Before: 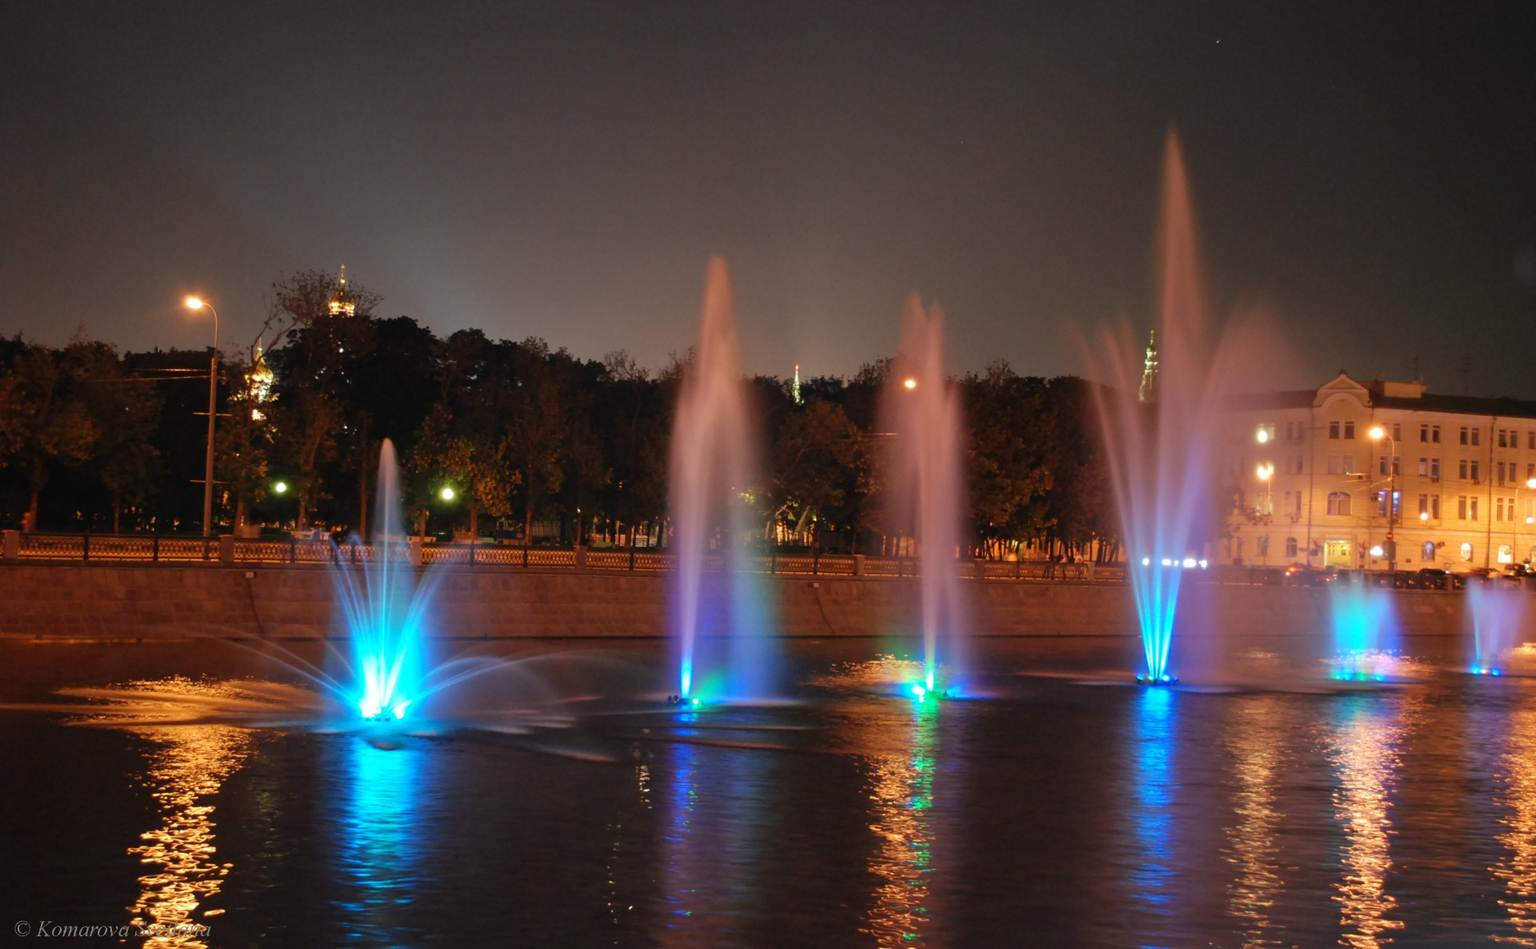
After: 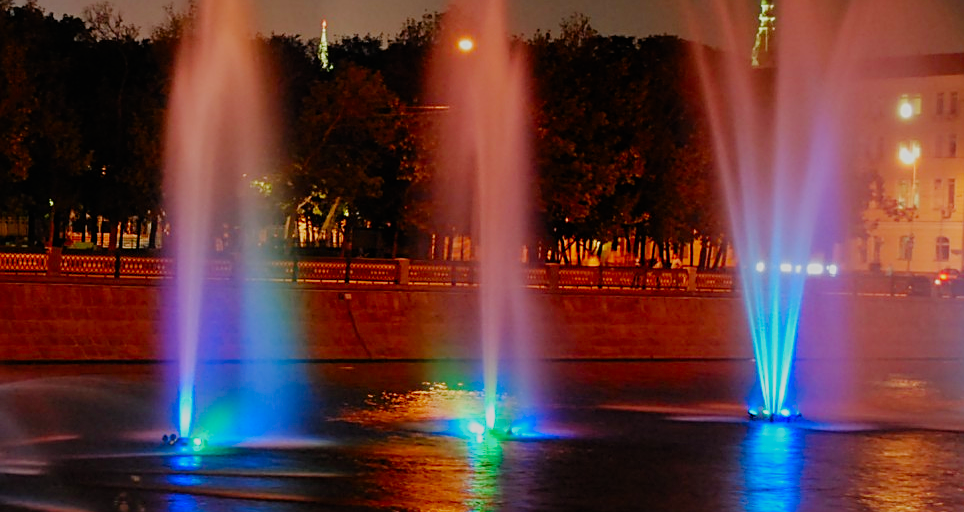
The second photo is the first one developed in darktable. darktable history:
filmic rgb: black relative exposure -7.13 EV, white relative exposure 5.34 EV, hardness 3.02, add noise in highlights 0, preserve chrominance no, color science v3 (2019), use custom middle-gray values true, iterations of high-quality reconstruction 10, contrast in highlights soft
contrast brightness saturation: saturation 0.502
crop: left 35.023%, top 36.74%, right 14.765%, bottom 20.018%
sharpen: amount 0.57
